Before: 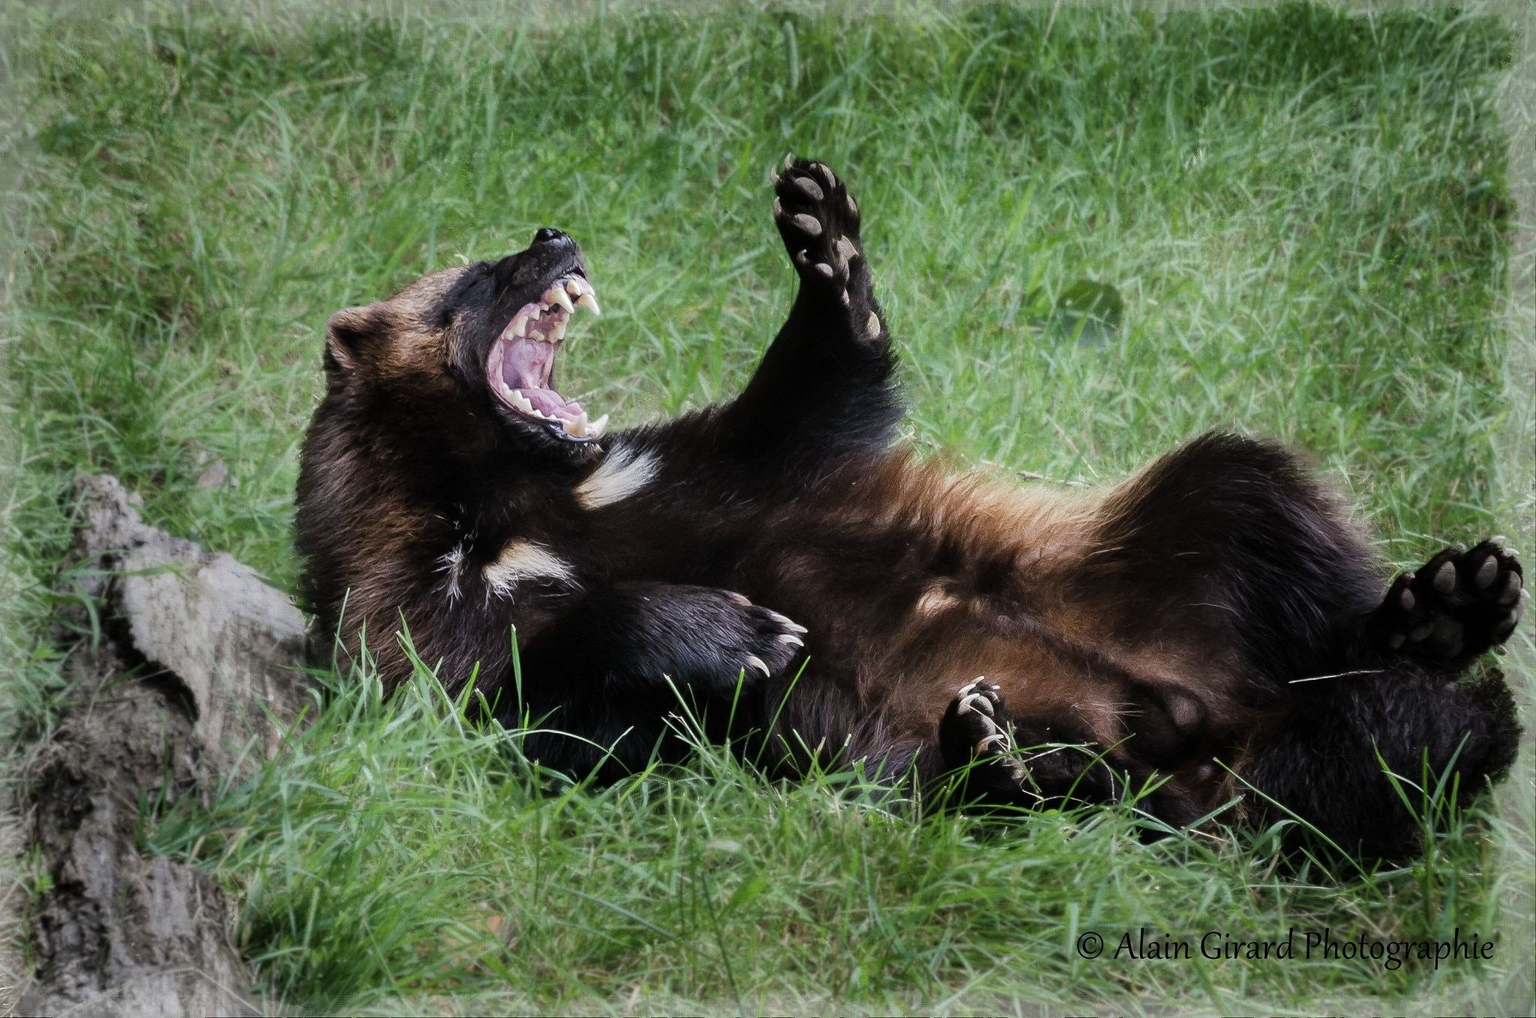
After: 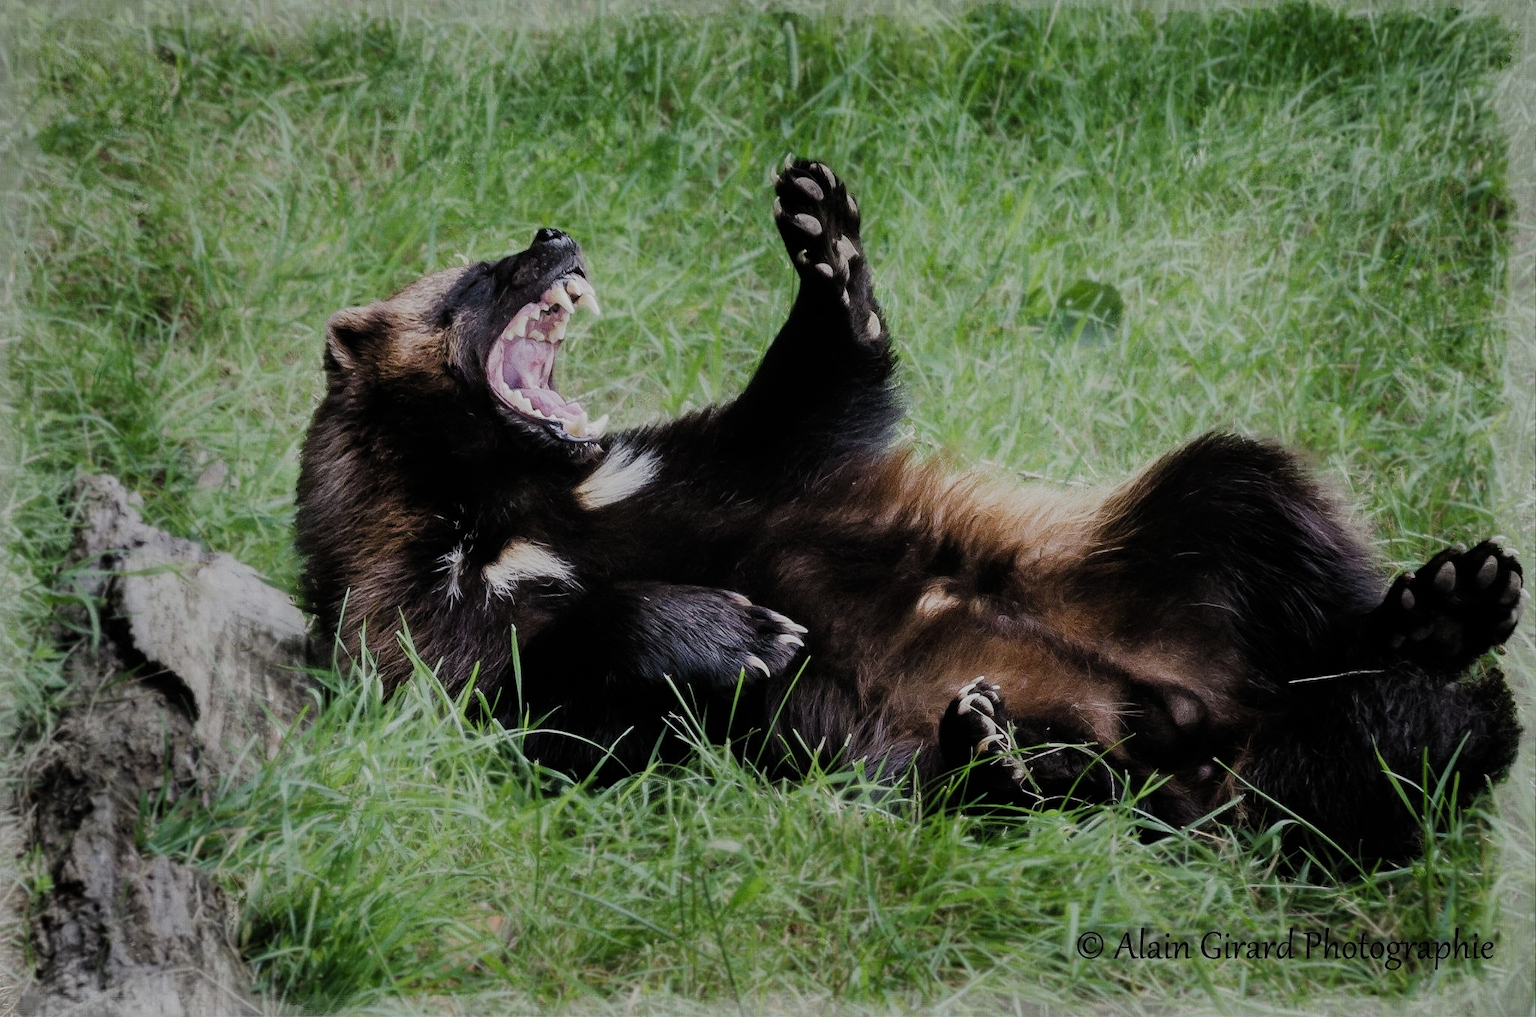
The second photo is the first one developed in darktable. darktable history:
filmic rgb: black relative exposure -7.41 EV, white relative exposure 4.85 EV, threshold 3.01 EV, hardness 3.39, preserve chrominance no, color science v5 (2021), contrast in shadows safe, contrast in highlights safe, enable highlight reconstruction true
